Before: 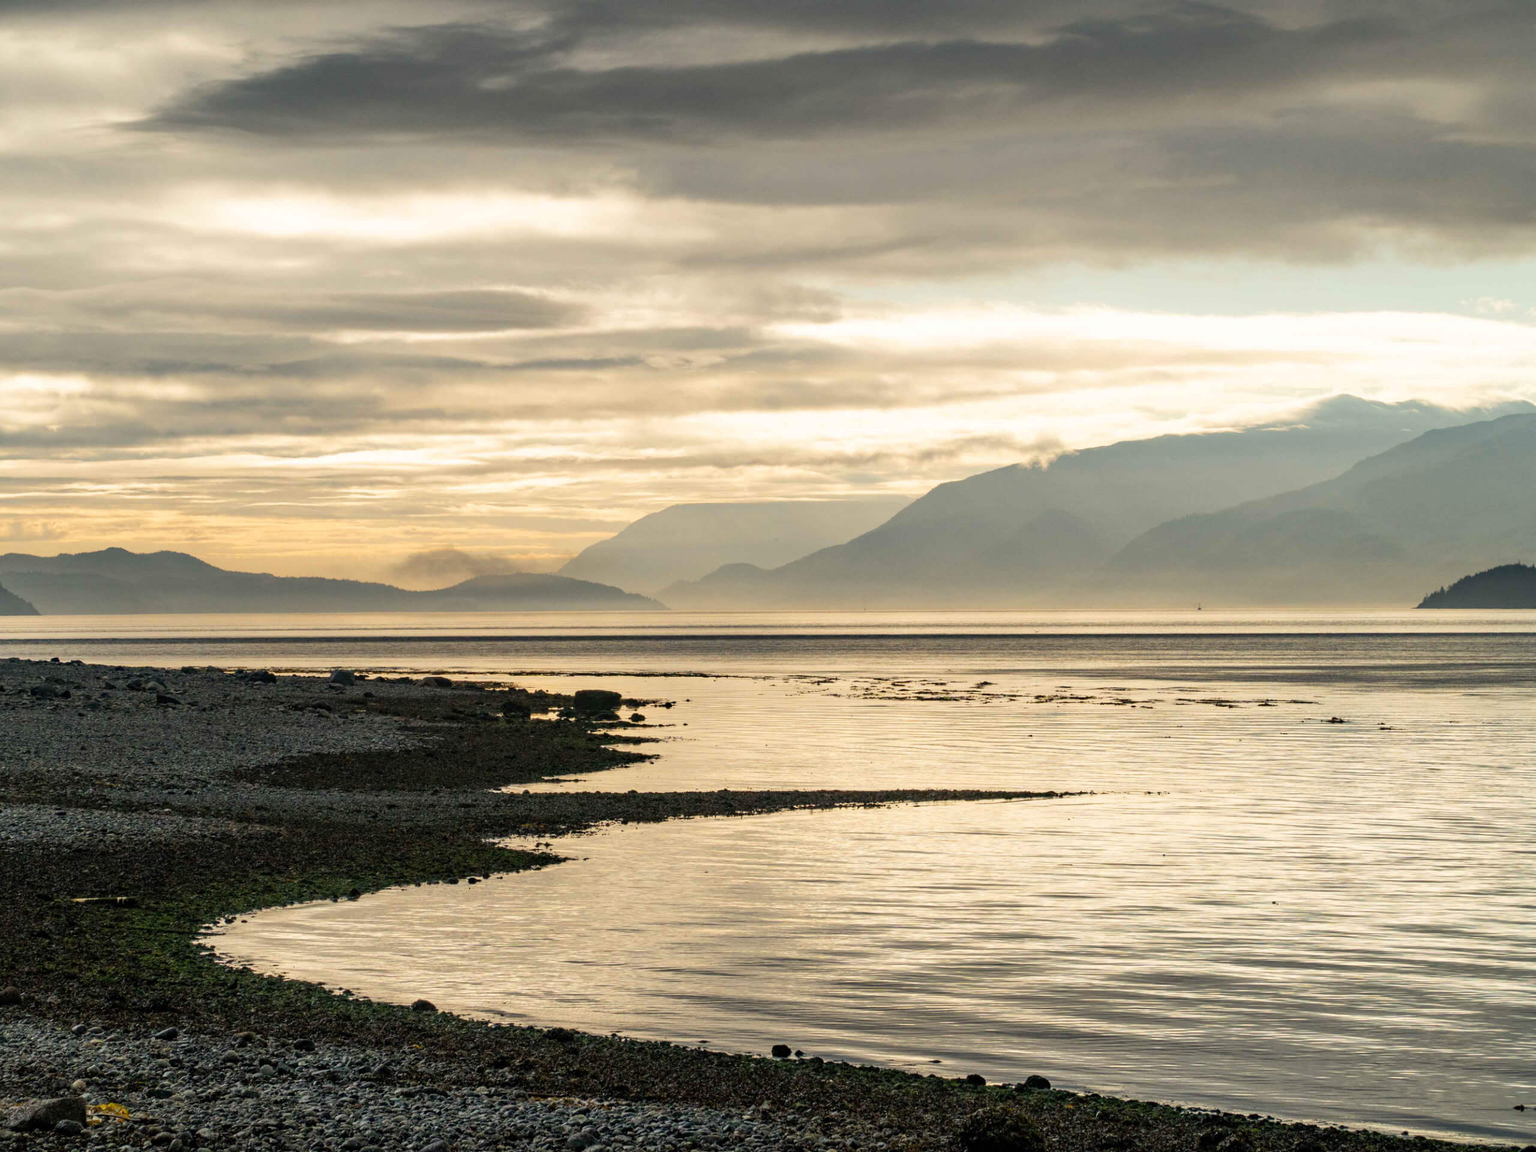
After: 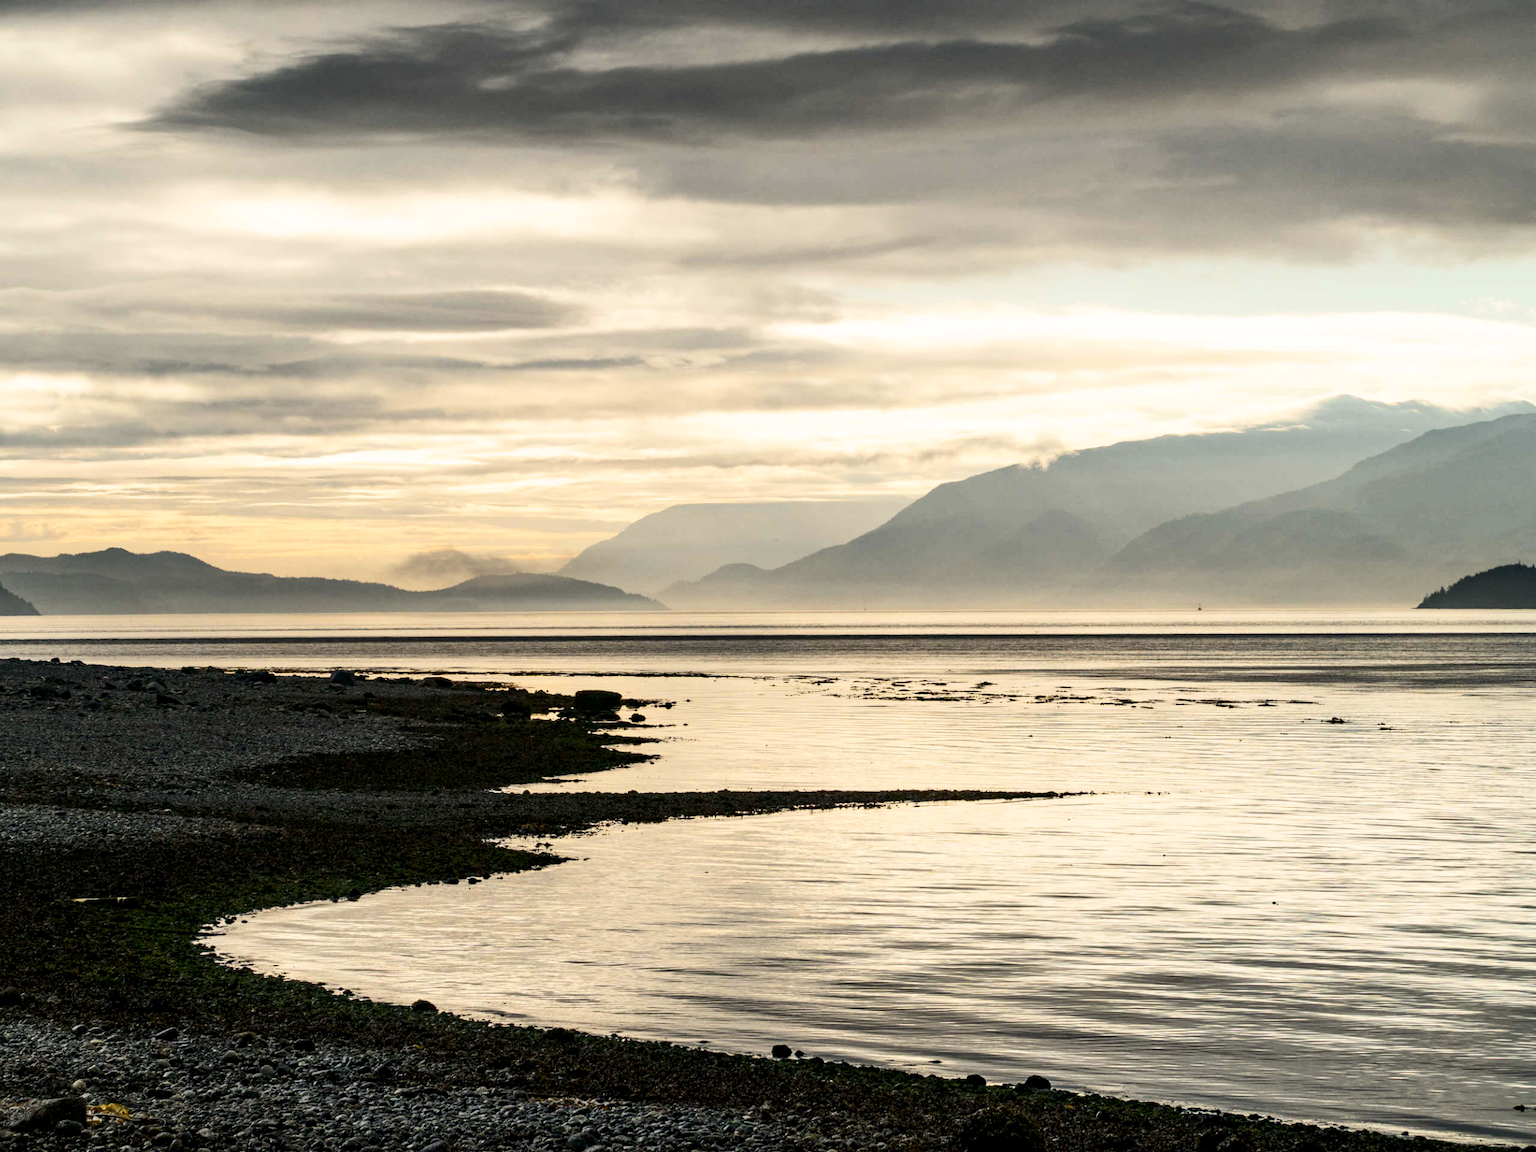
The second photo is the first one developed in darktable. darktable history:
color balance rgb: global offset › luminance -0.466%, perceptual saturation grading › global saturation 25.692%
contrast brightness saturation: contrast 0.251, saturation -0.319
